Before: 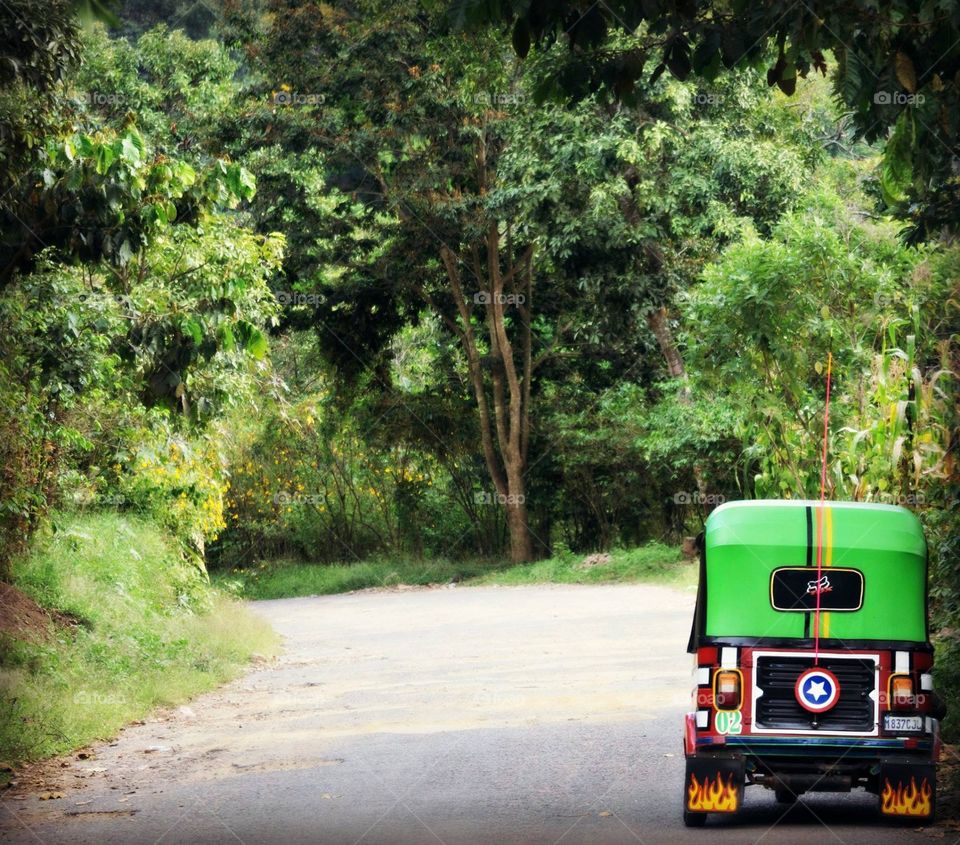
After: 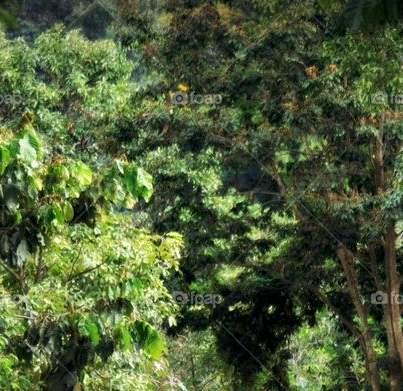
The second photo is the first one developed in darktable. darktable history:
crop and rotate: left 10.817%, top 0.062%, right 47.194%, bottom 53.626%
local contrast: highlights 100%, shadows 100%, detail 120%, midtone range 0.2
